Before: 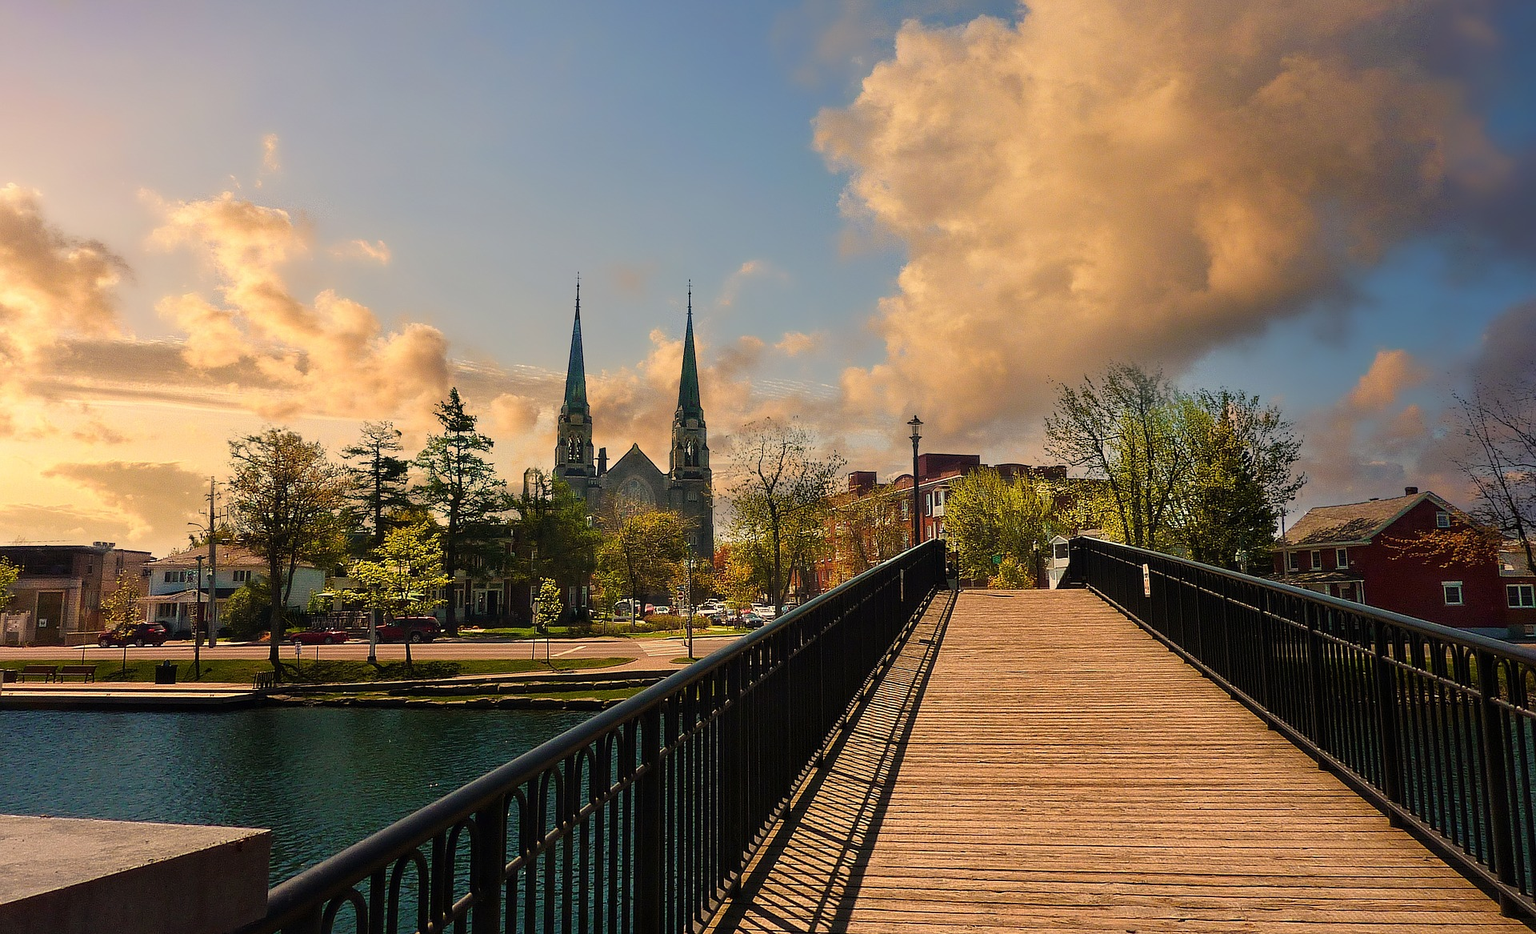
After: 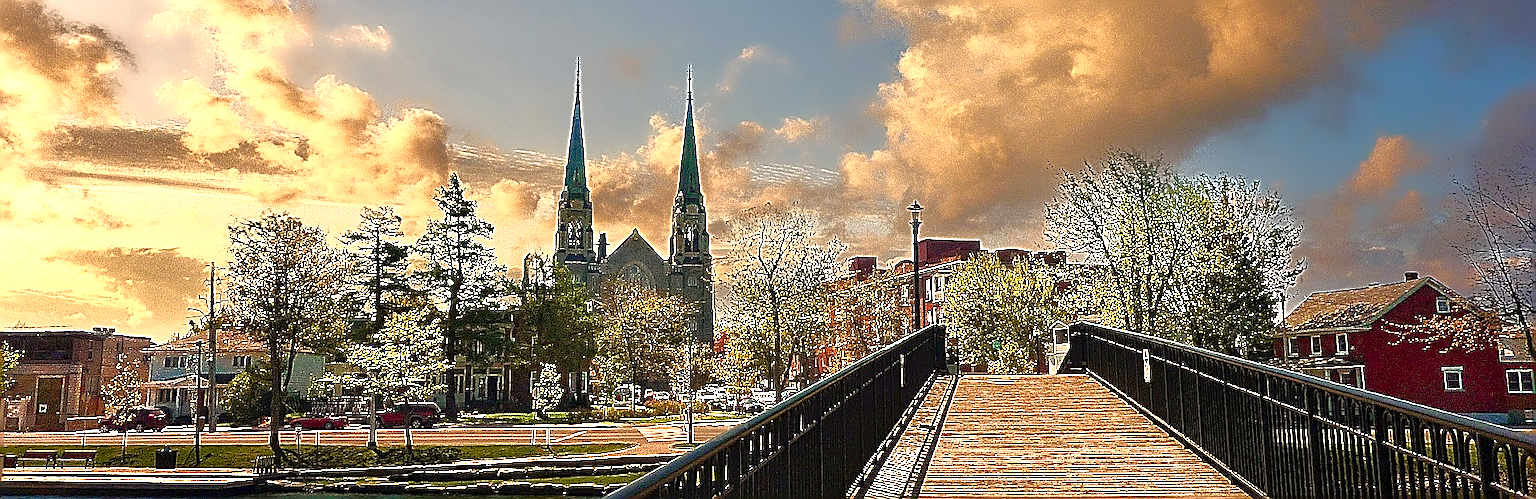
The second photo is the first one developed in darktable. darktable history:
shadows and highlights: shadows 32, highlights -32, soften with gaussian
sharpen: amount 2
exposure: black level correction 0.001, exposure 0.5 EV, compensate exposure bias true, compensate highlight preservation false
levels: levels [0, 0.397, 0.955]
base curve: curves: ch0 [(0, 0) (0.564, 0.291) (0.802, 0.731) (1, 1)]
crop and rotate: top 23.043%, bottom 23.437%
